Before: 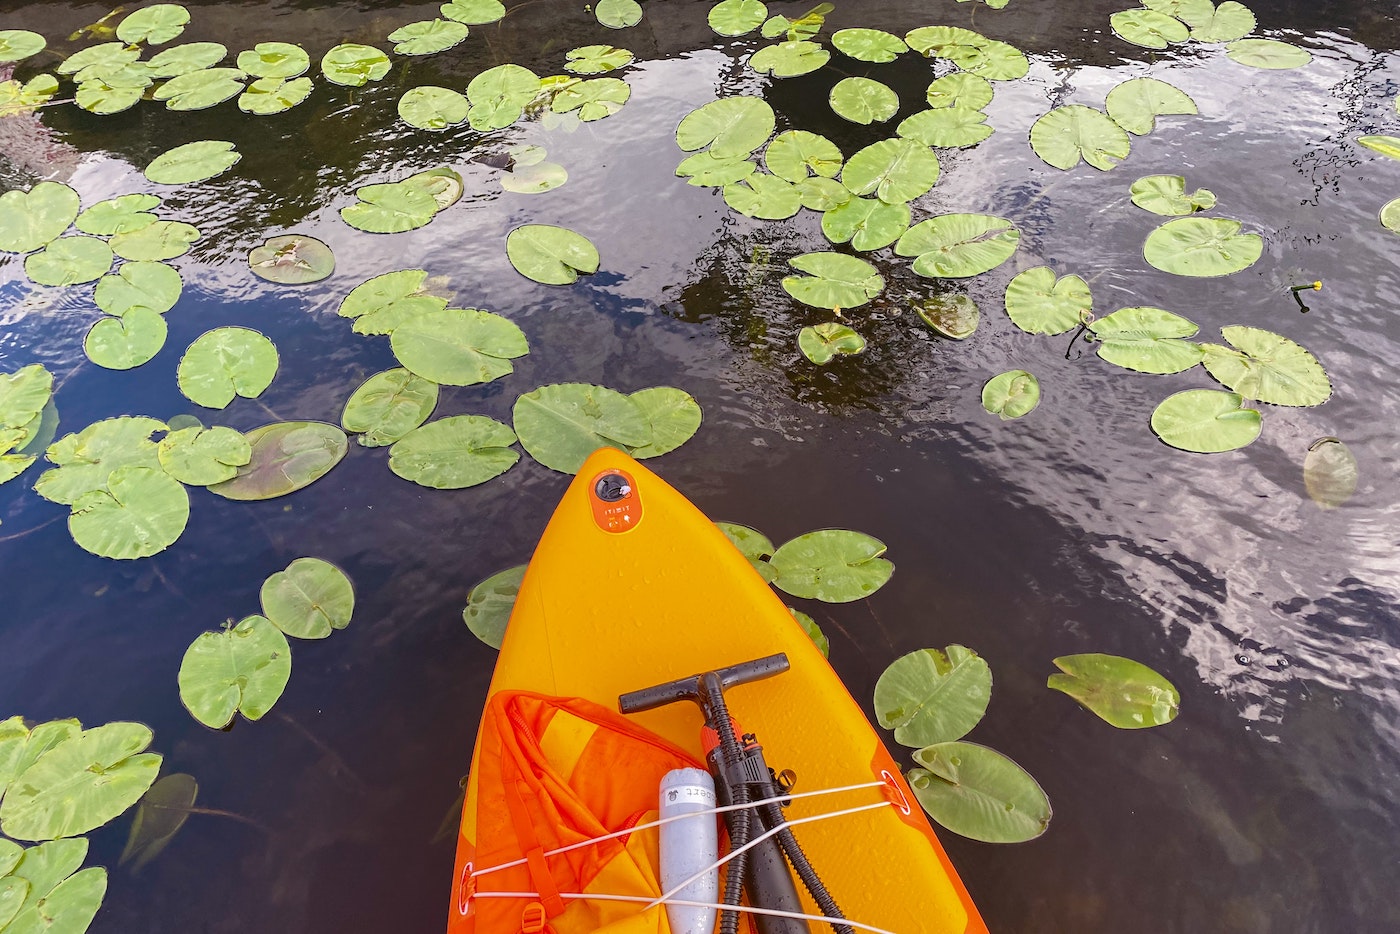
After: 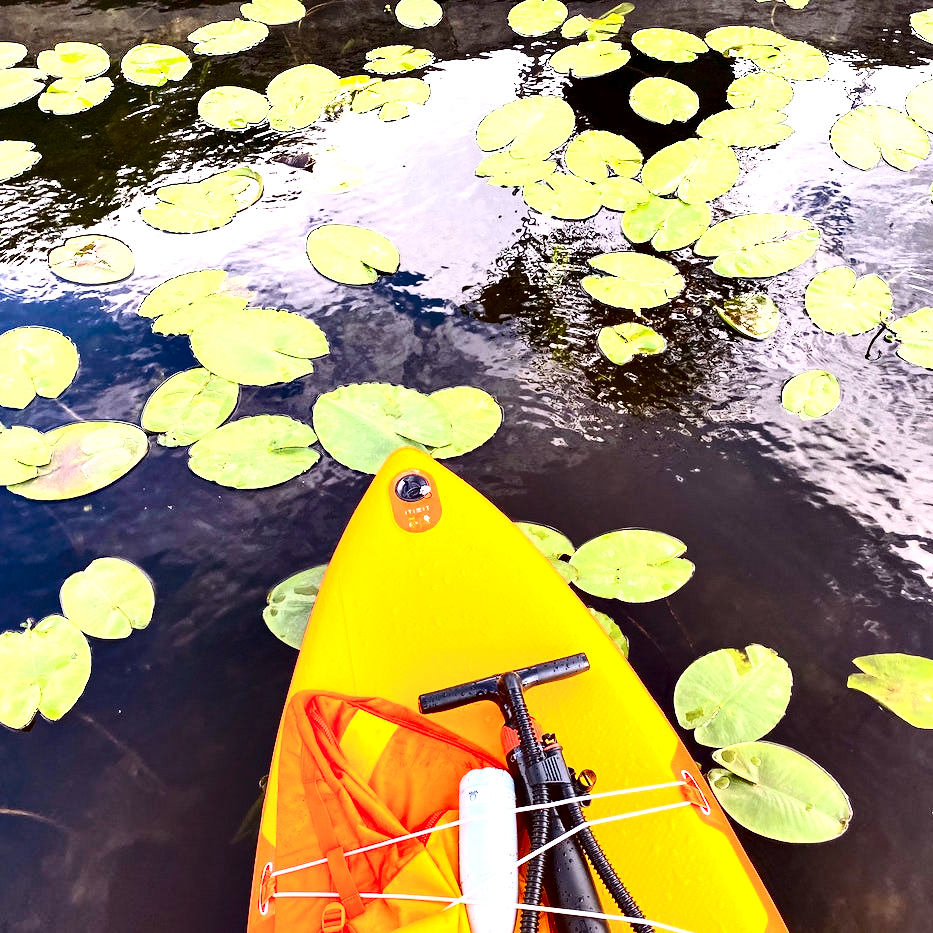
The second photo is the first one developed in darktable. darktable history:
exposure: black level correction 0, exposure 1.121 EV, compensate exposure bias true, compensate highlight preservation false
contrast brightness saturation: contrast 0.284
crop and rotate: left 14.375%, right 18.947%
contrast equalizer: y [[0.6 ×6], [0.55 ×6], [0 ×6], [0 ×6], [0 ×6]]
